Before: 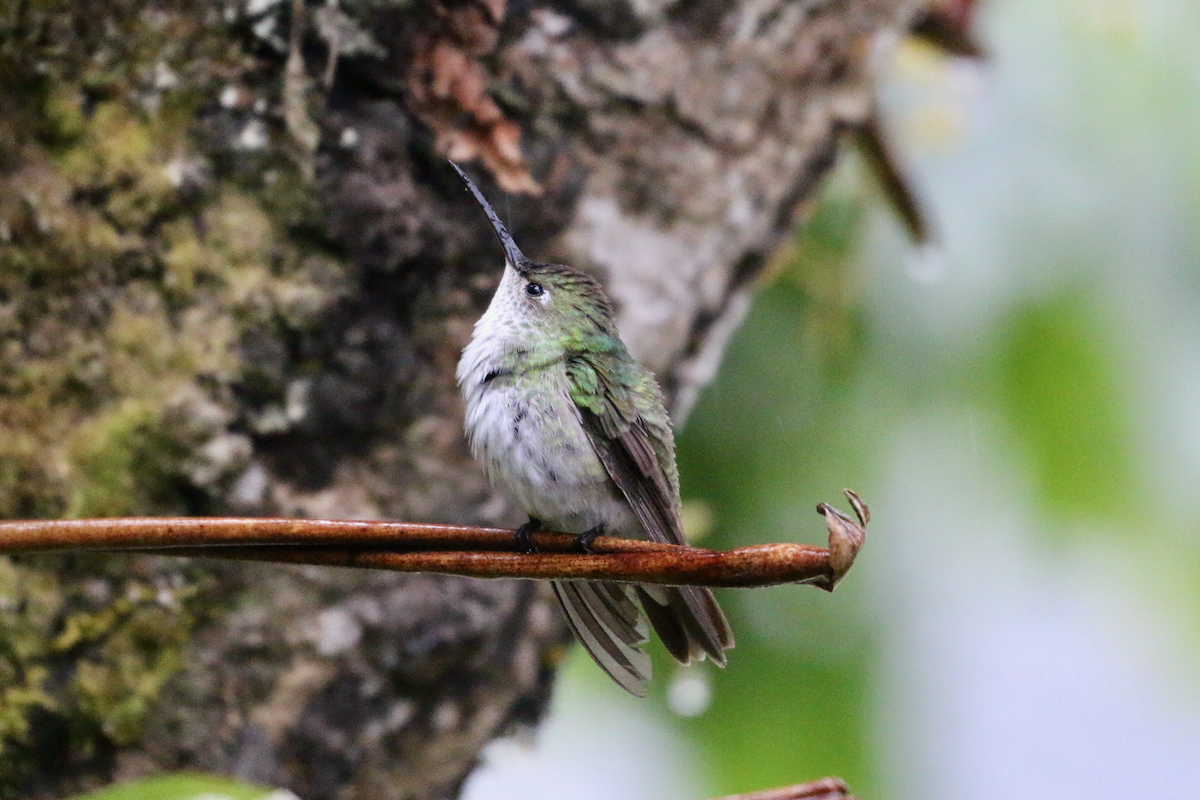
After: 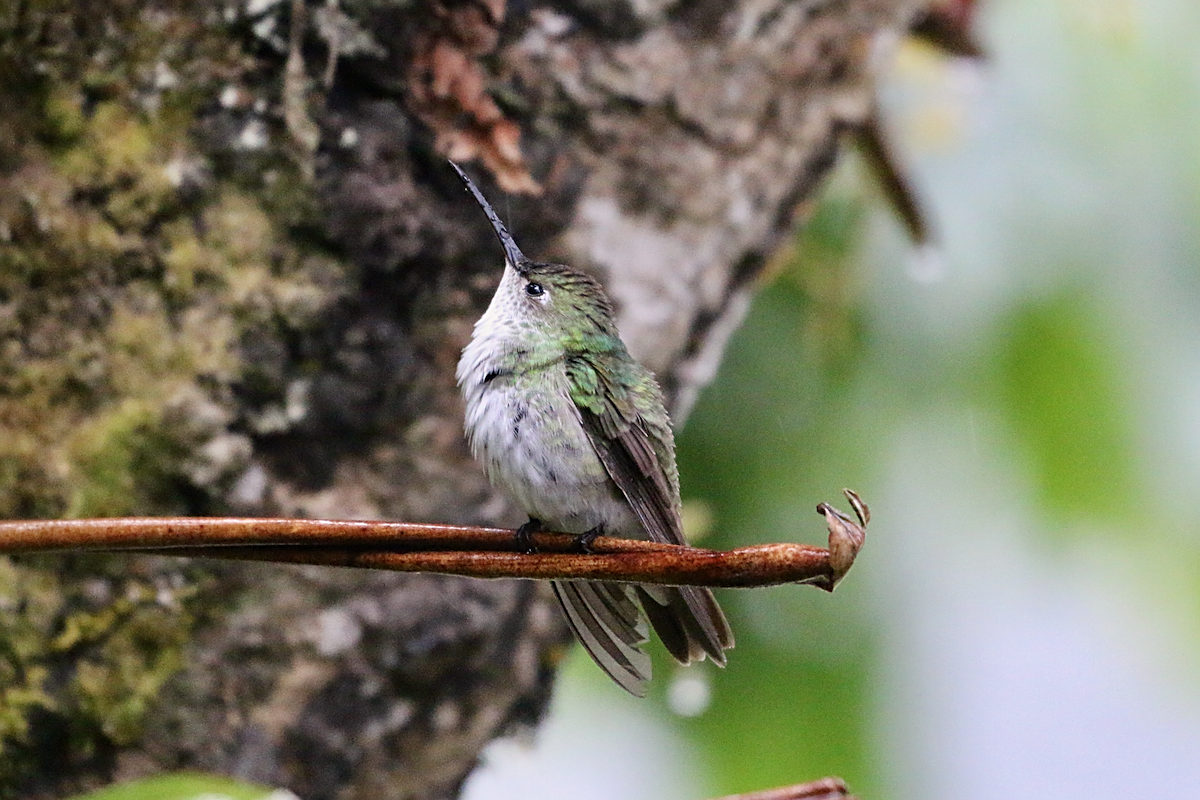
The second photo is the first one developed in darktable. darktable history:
sharpen: on, module defaults
white balance: red 1.009, blue 0.985
